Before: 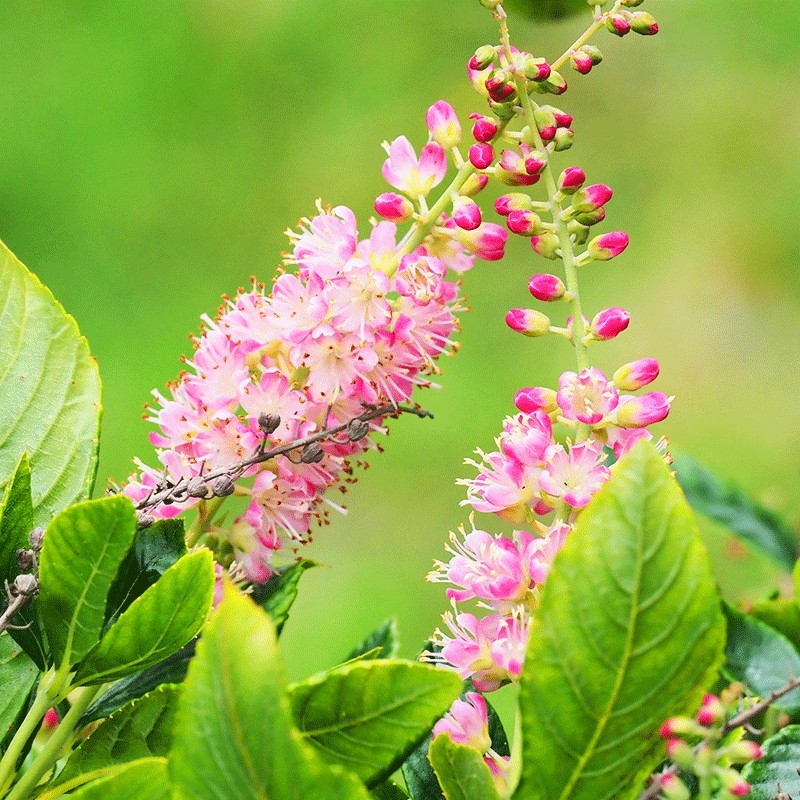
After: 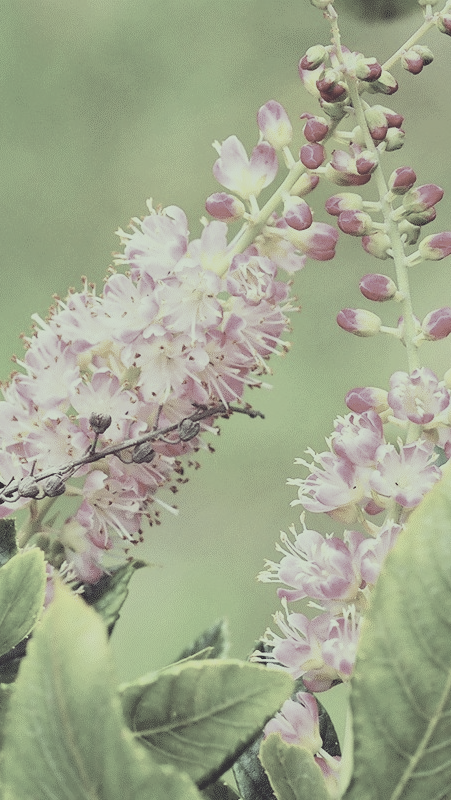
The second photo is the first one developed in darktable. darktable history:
local contrast: mode bilateral grid, contrast 9, coarseness 25, detail 115%, midtone range 0.2
color correction: highlights a* -20.26, highlights b* 20.84, shadows a* 19.63, shadows b* -19.95, saturation 0.407
crop: left 21.247%, right 22.286%
contrast brightness saturation: contrast -0.267, saturation -0.443
filmic rgb: black relative exposure -12.8 EV, white relative exposure 2.8 EV, threshold 2.95 EV, target black luminance 0%, hardness 8.49, latitude 69.67%, contrast 1.133, shadows ↔ highlights balance -0.683%, enable highlight reconstruction true
exposure: exposure 0.194 EV, compensate exposure bias true, compensate highlight preservation false
